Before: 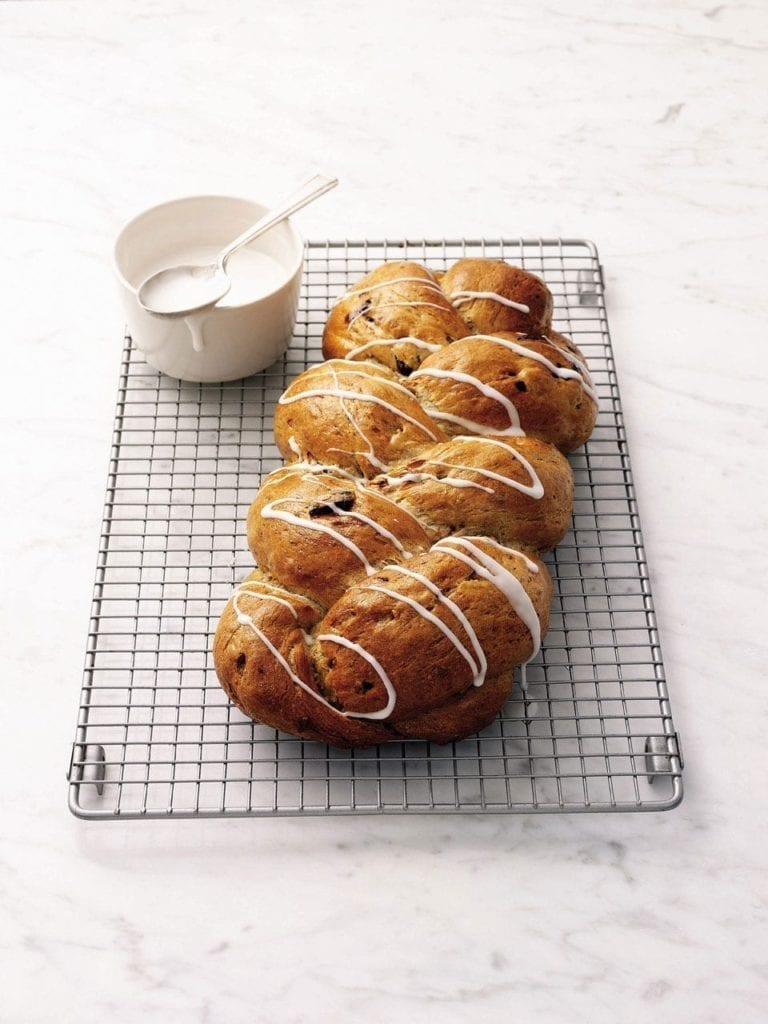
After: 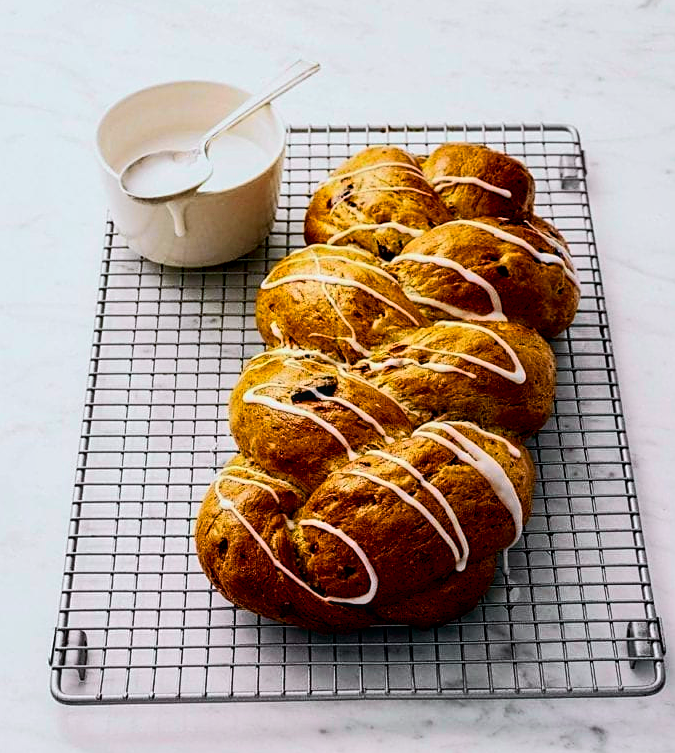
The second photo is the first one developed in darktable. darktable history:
crop and rotate: left 2.425%, top 11.305%, right 9.6%, bottom 15.08%
exposure: black level correction 0, exposure -0.721 EV, compensate highlight preservation false
local contrast: detail 130%
white balance: red 0.983, blue 1.036
color balance rgb: linear chroma grading › global chroma 9%, perceptual saturation grading › global saturation 36%, perceptual saturation grading › shadows 35%, perceptual brilliance grading › global brilliance 15%, perceptual brilliance grading › shadows -35%, global vibrance 15%
tone curve: curves: ch0 [(0, 0) (0.037, 0.011) (0.135, 0.093) (0.266, 0.281) (0.461, 0.555) (0.581, 0.716) (0.675, 0.793) (0.767, 0.849) (0.91, 0.924) (1, 0.979)]; ch1 [(0, 0) (0.292, 0.278) (0.431, 0.418) (0.493, 0.479) (0.506, 0.5) (0.532, 0.537) (0.562, 0.581) (0.641, 0.663) (0.754, 0.76) (1, 1)]; ch2 [(0, 0) (0.294, 0.3) (0.361, 0.372) (0.429, 0.445) (0.478, 0.486) (0.502, 0.498) (0.518, 0.522) (0.531, 0.549) (0.561, 0.59) (0.64, 0.655) (0.693, 0.706) (0.845, 0.833) (1, 0.951)], color space Lab, independent channels, preserve colors none
sharpen: on, module defaults
shadows and highlights: shadows 52.34, highlights -28.23, soften with gaussian
